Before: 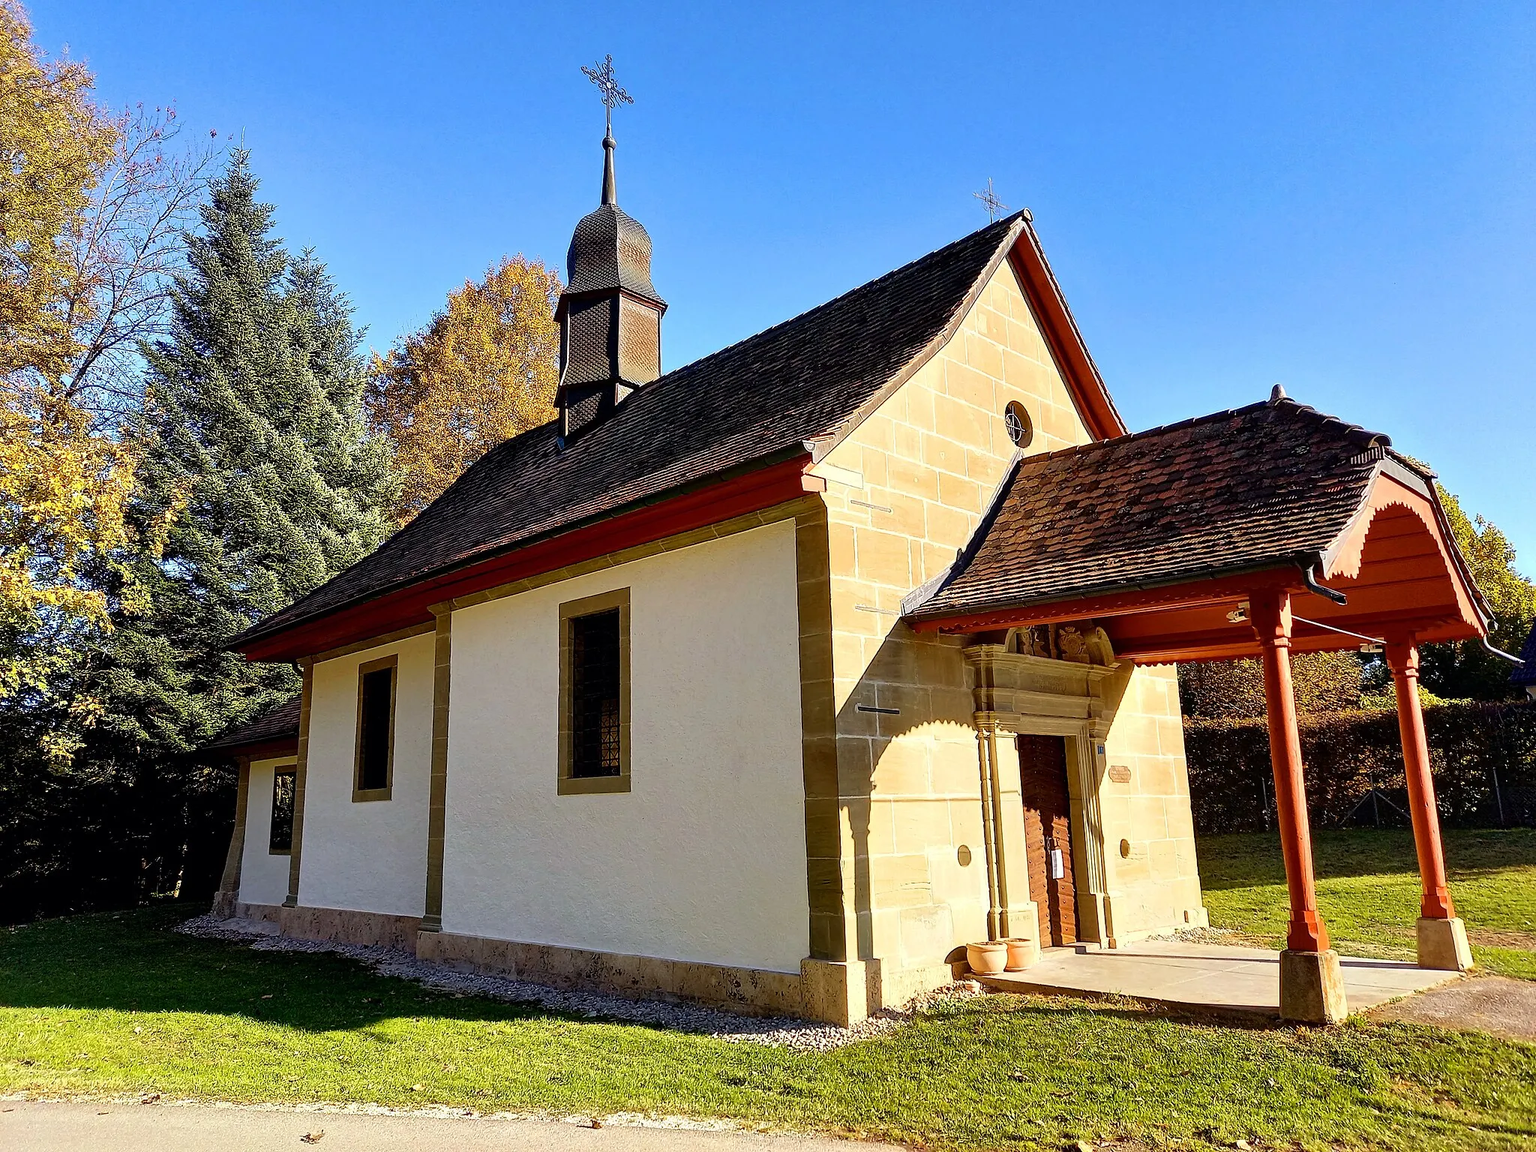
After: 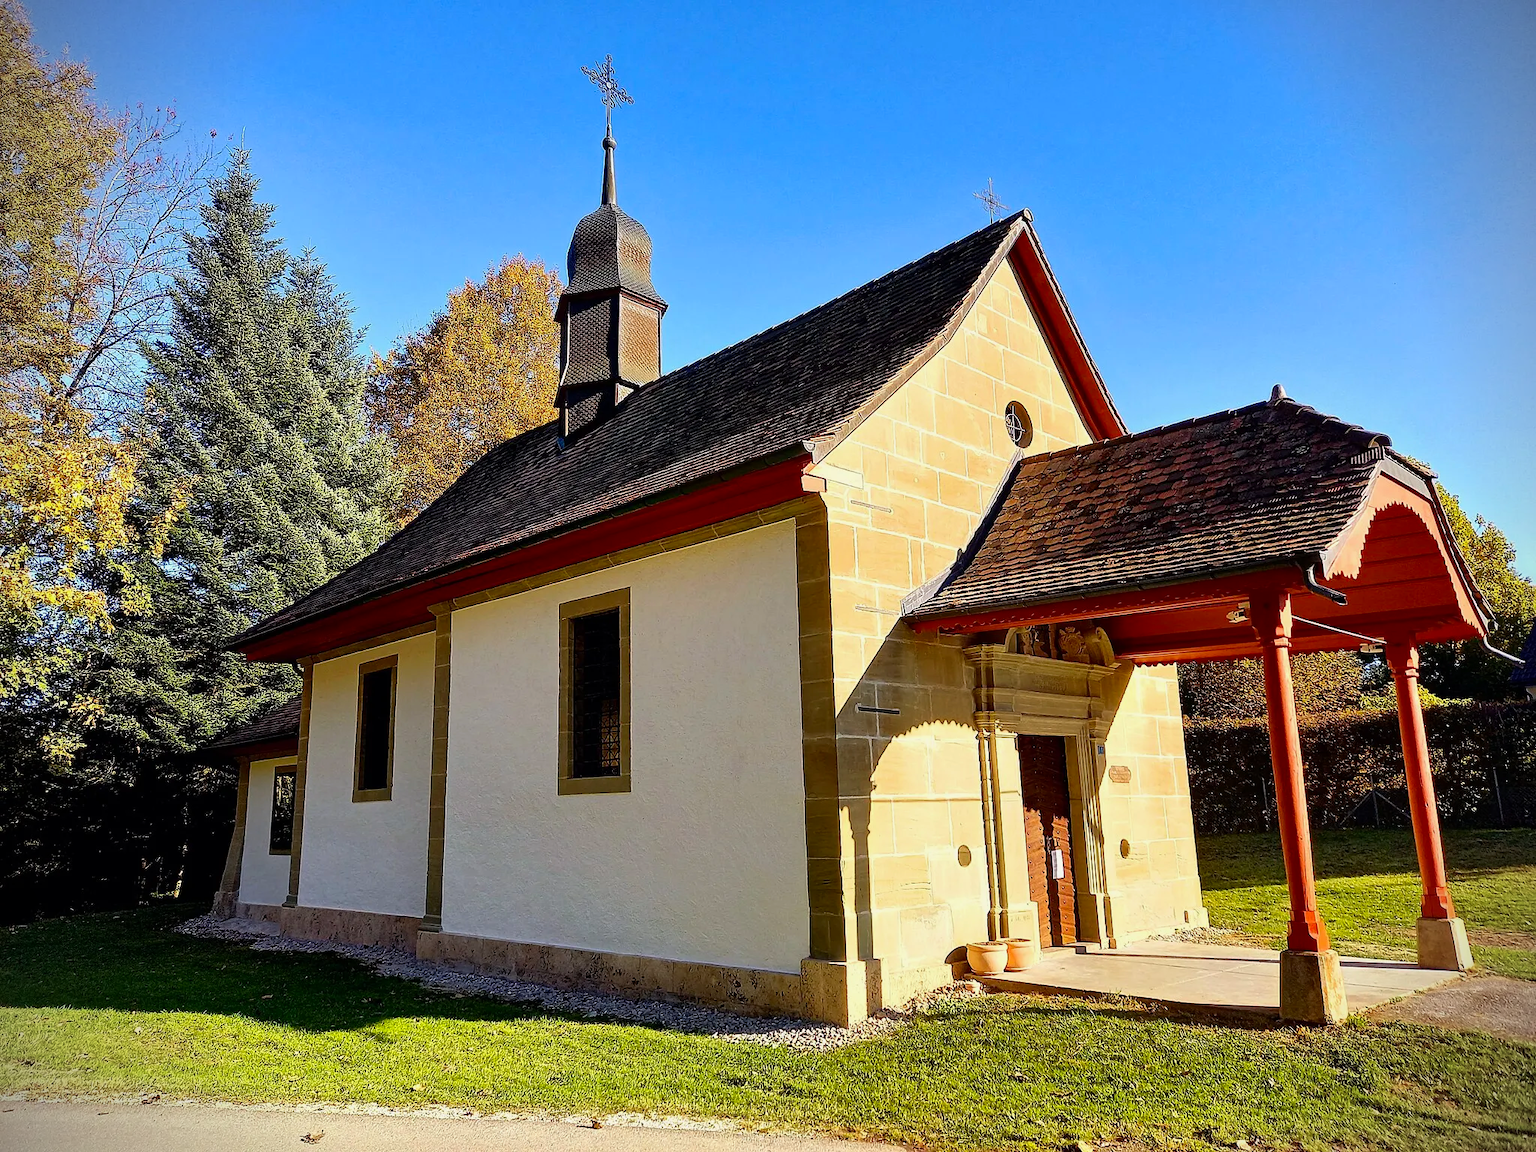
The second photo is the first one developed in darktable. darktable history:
vignetting: fall-off start 91.32%, brightness -0.858, unbound false
exposure: exposure -0.115 EV, compensate exposure bias true, compensate highlight preservation false
contrast brightness saturation: contrast 0.037, saturation 0.151
